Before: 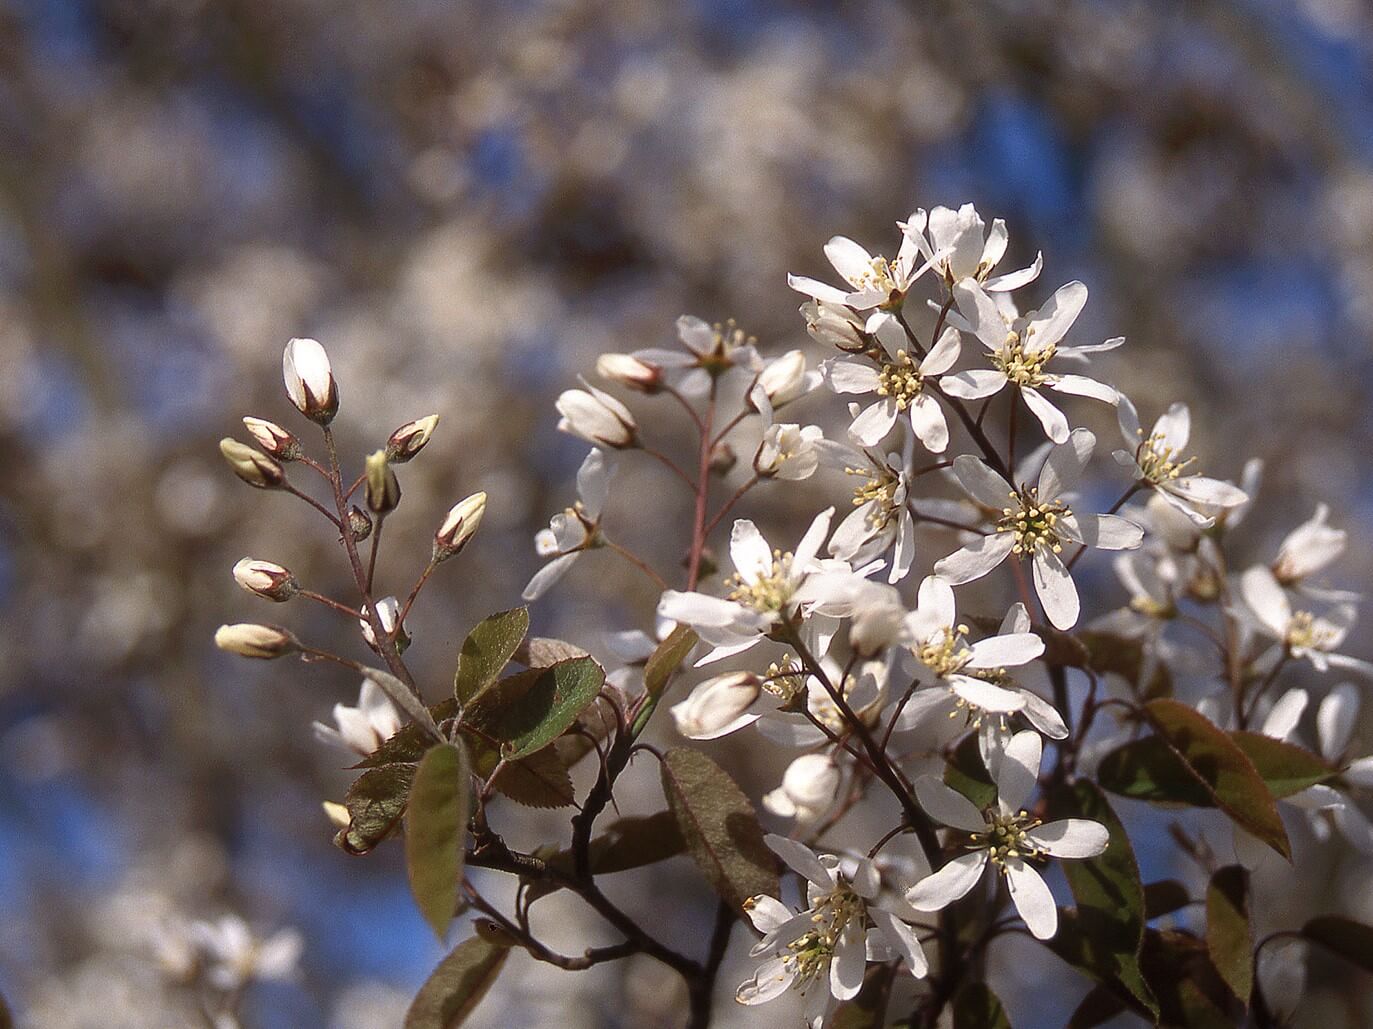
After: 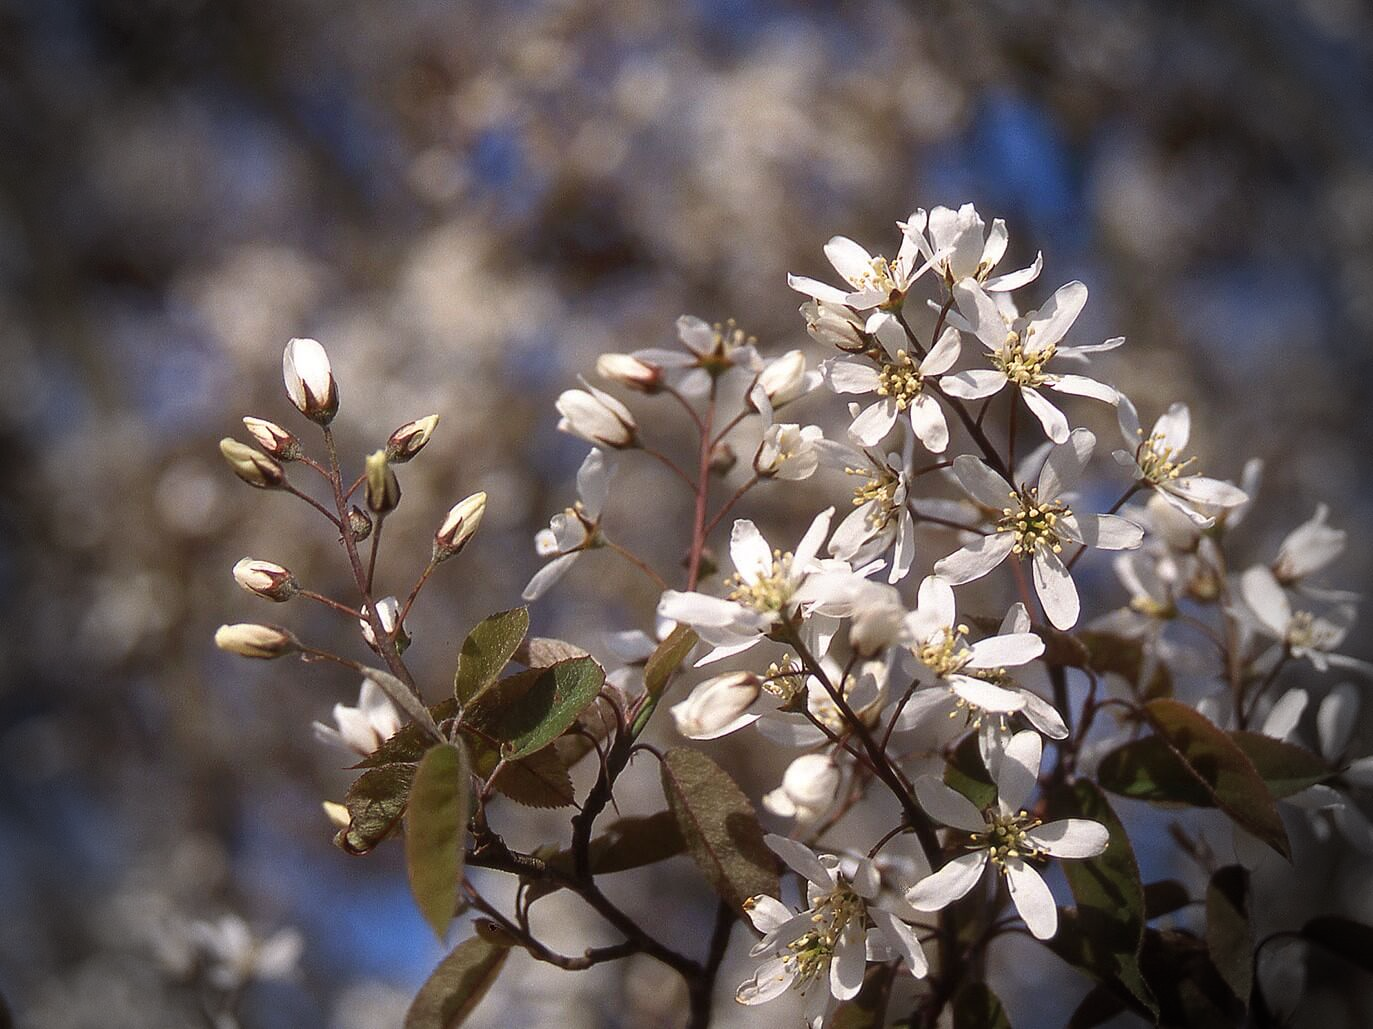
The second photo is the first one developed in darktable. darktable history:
vignetting: fall-off start 77.42%, fall-off radius 26.55%, brightness -0.68, width/height ratio 0.966
